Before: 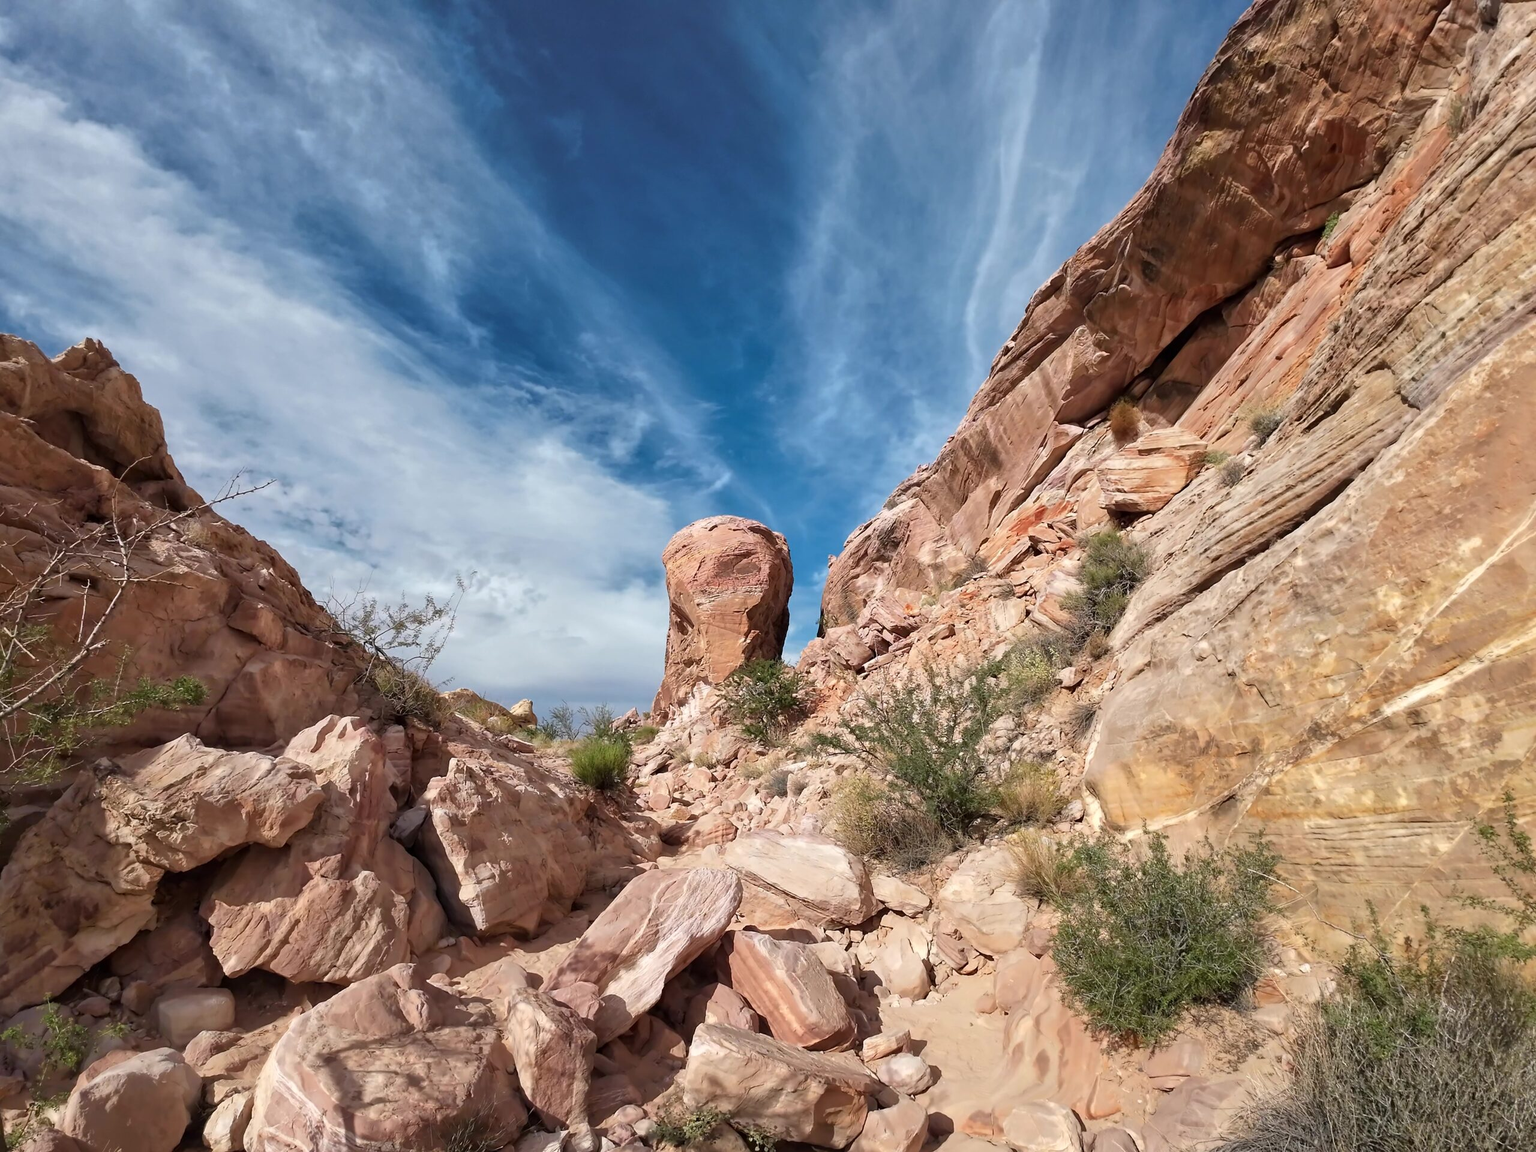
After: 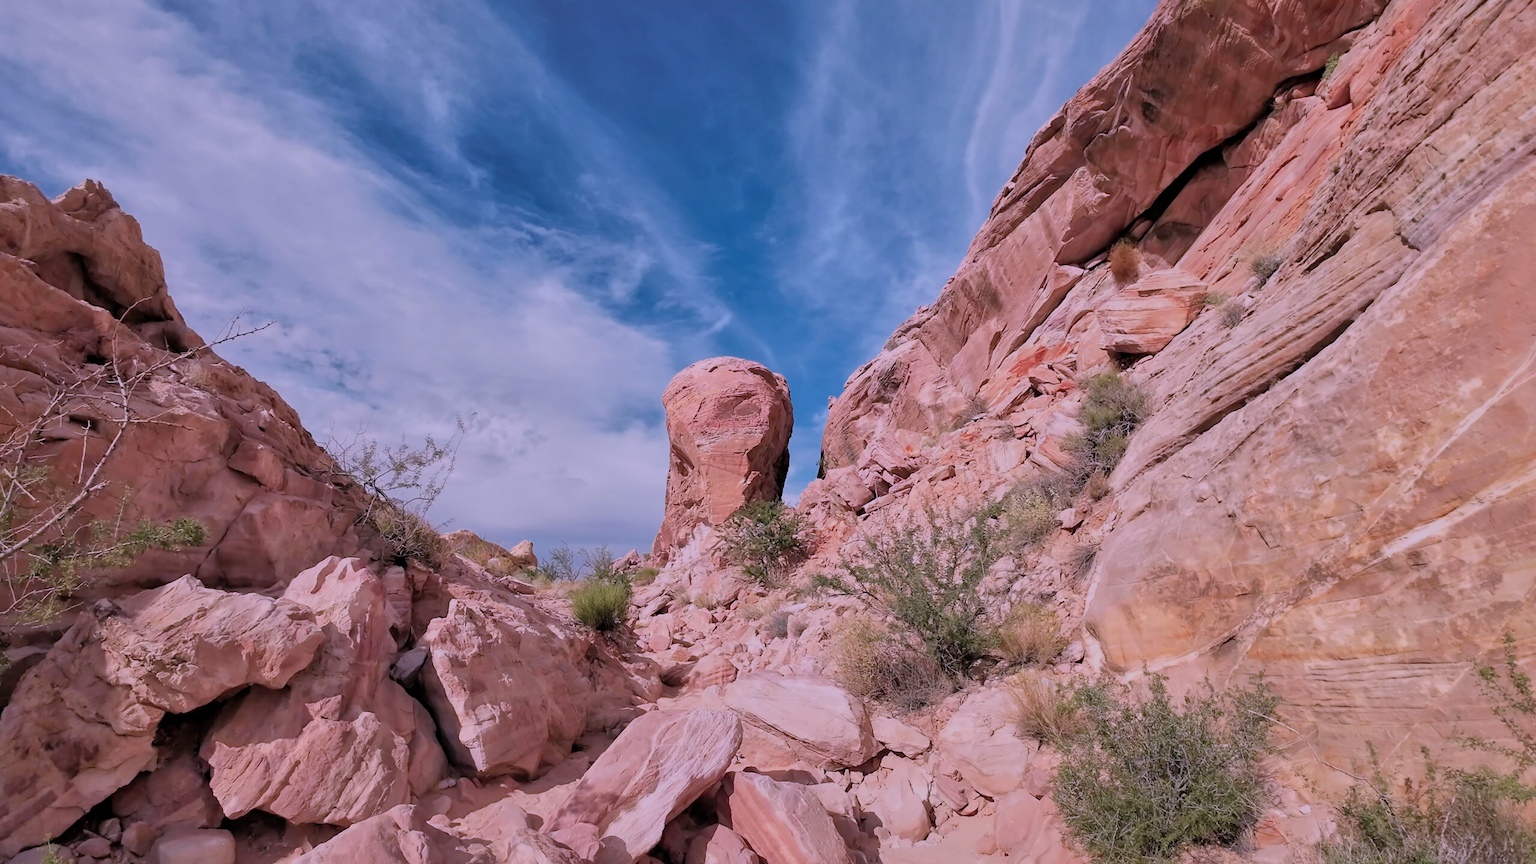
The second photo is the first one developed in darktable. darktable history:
shadows and highlights: on, module defaults
crop: top 13.819%, bottom 11.169%
filmic rgb: black relative exposure -8.79 EV, white relative exposure 4.98 EV, threshold 3 EV, target black luminance 0%, hardness 3.77, latitude 66.33%, contrast 0.822, shadows ↔ highlights balance 20%, color science v5 (2021), contrast in shadows safe, contrast in highlights safe, enable highlight reconstruction true
color correction: highlights a* 15.46, highlights b* -20.56
